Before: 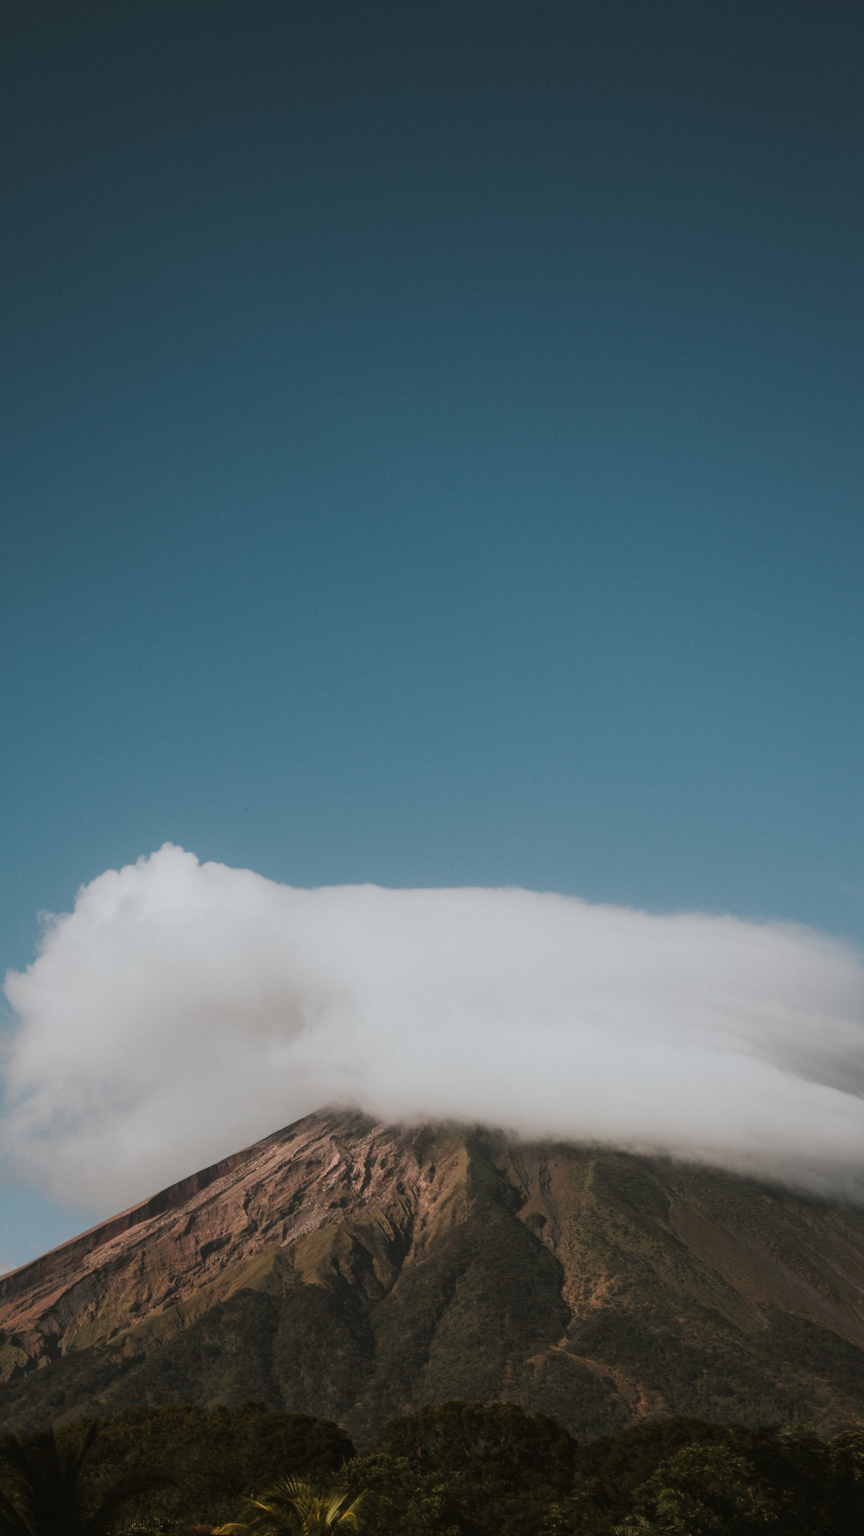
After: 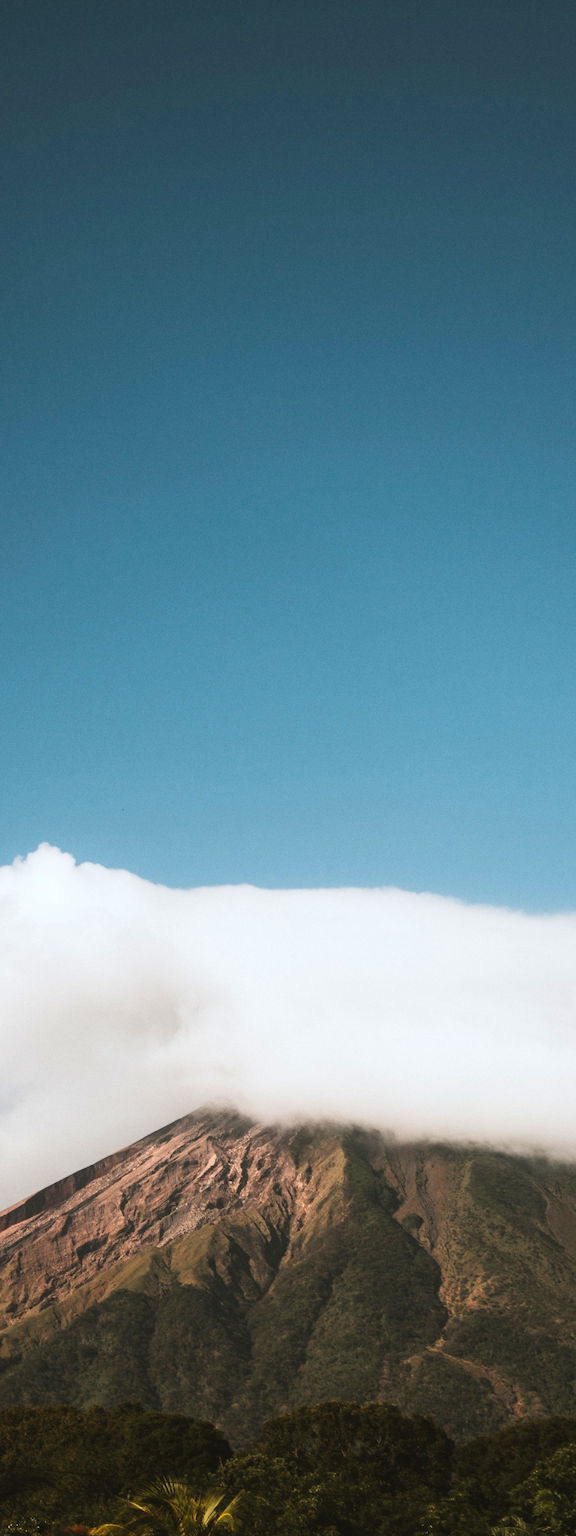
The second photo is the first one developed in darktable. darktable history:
contrast brightness saturation: contrast 0.197, brightness 0.159, saturation 0.226
crop and rotate: left 14.375%, right 18.931%
levels: mode automatic, levels [0.026, 0.507, 0.987]
